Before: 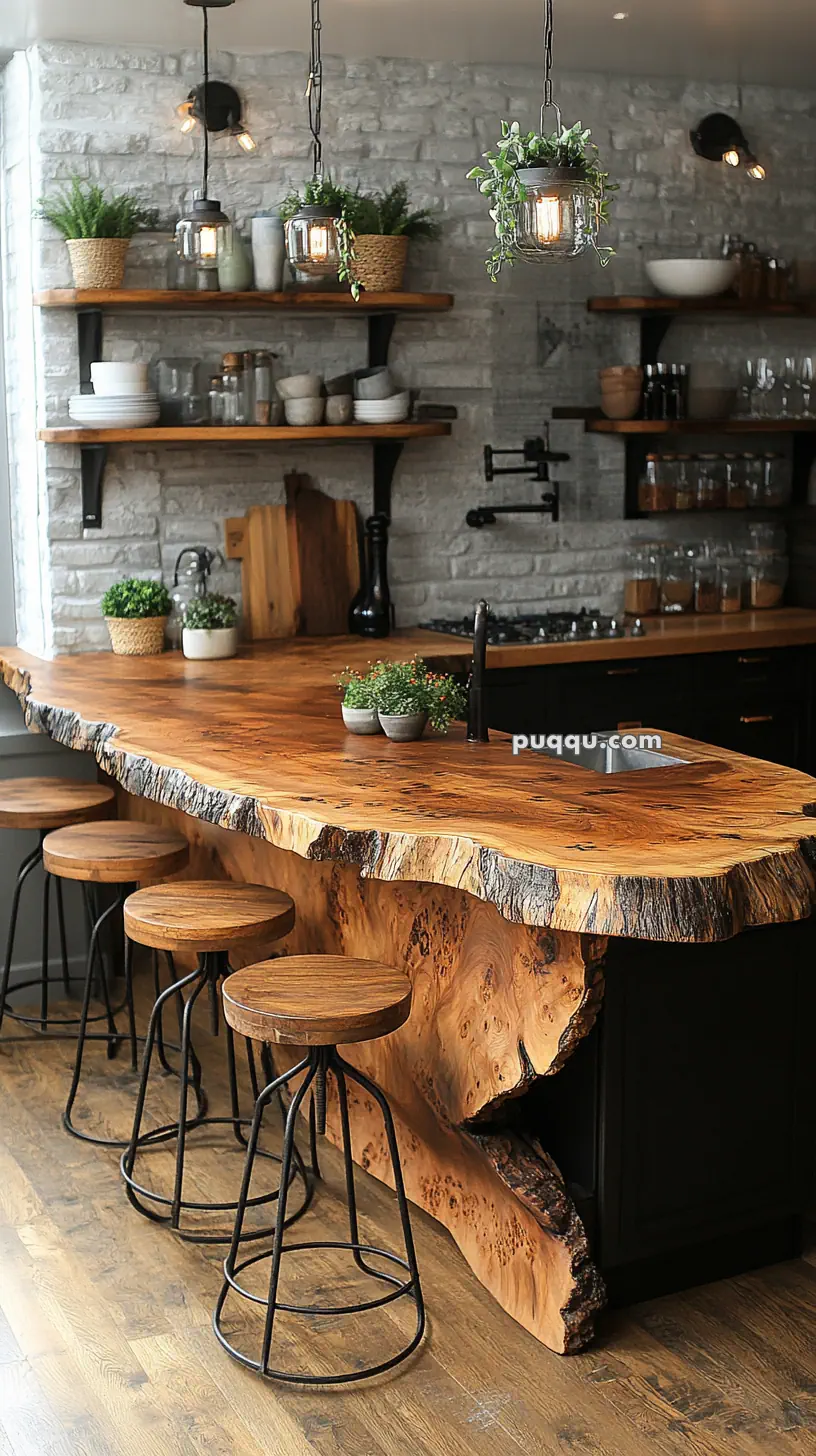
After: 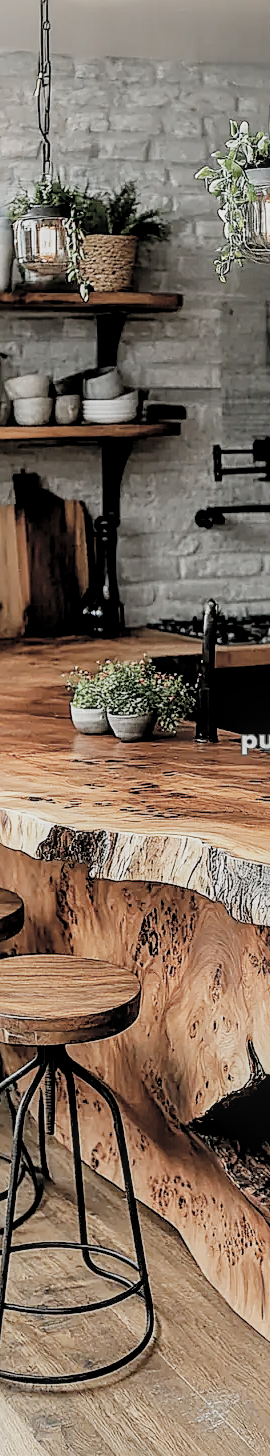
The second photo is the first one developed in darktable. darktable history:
crop: left 33.249%, right 33.624%
sharpen: on, module defaults
color zones: curves: ch1 [(0.24, 0.629) (0.75, 0.5)]; ch2 [(0.255, 0.454) (0.745, 0.491)]
local contrast: on, module defaults
exposure: black level correction 0.01, exposure 0.017 EV, compensate highlight preservation false
contrast brightness saturation: brightness 0.188, saturation -0.512
filmic rgb: black relative exposure -7.65 EV, white relative exposure 4.56 EV, hardness 3.61, preserve chrominance no, color science v3 (2019), use custom middle-gray values true
